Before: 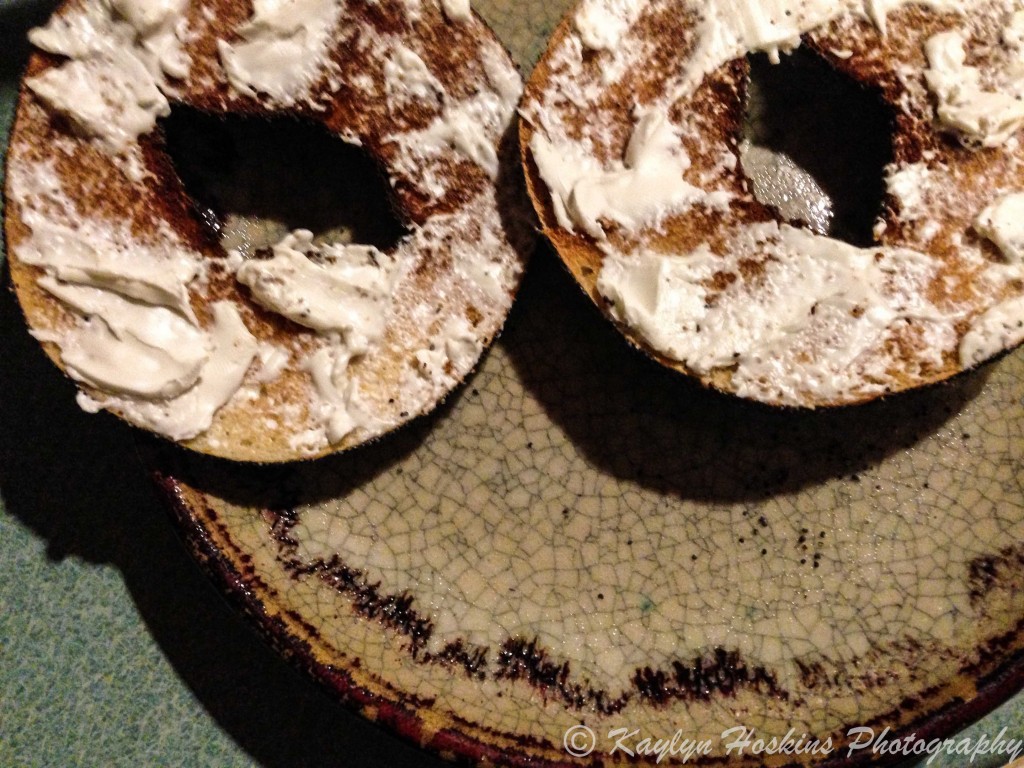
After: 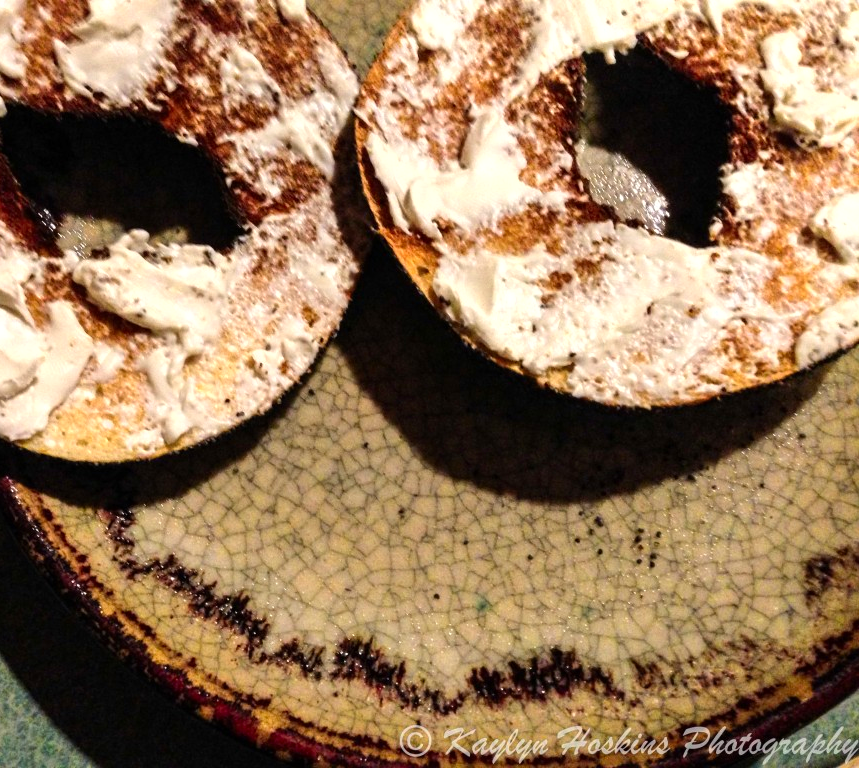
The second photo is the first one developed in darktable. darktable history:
crop: left 16.041%
color zones: curves: ch0 [(0.287, 0.048) (0.493, 0.484) (0.737, 0.816)]; ch1 [(0, 0) (0.143, 0) (0.286, 0) (0.429, 0) (0.571, 0) (0.714, 0) (0.857, 0)], mix -131.94%
